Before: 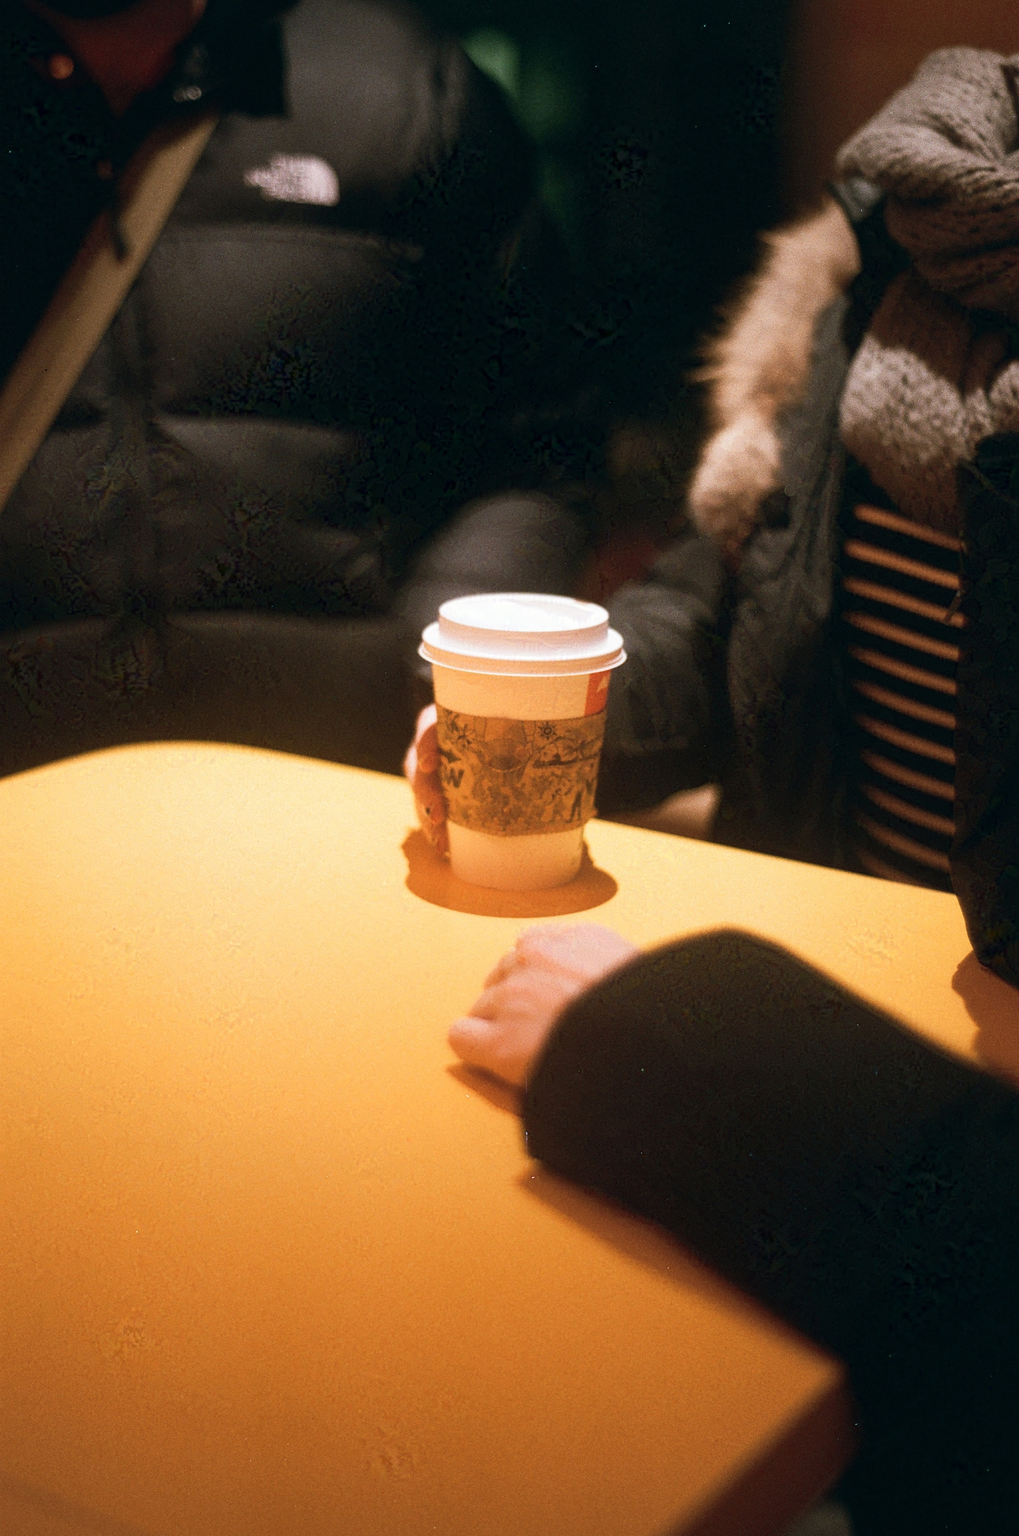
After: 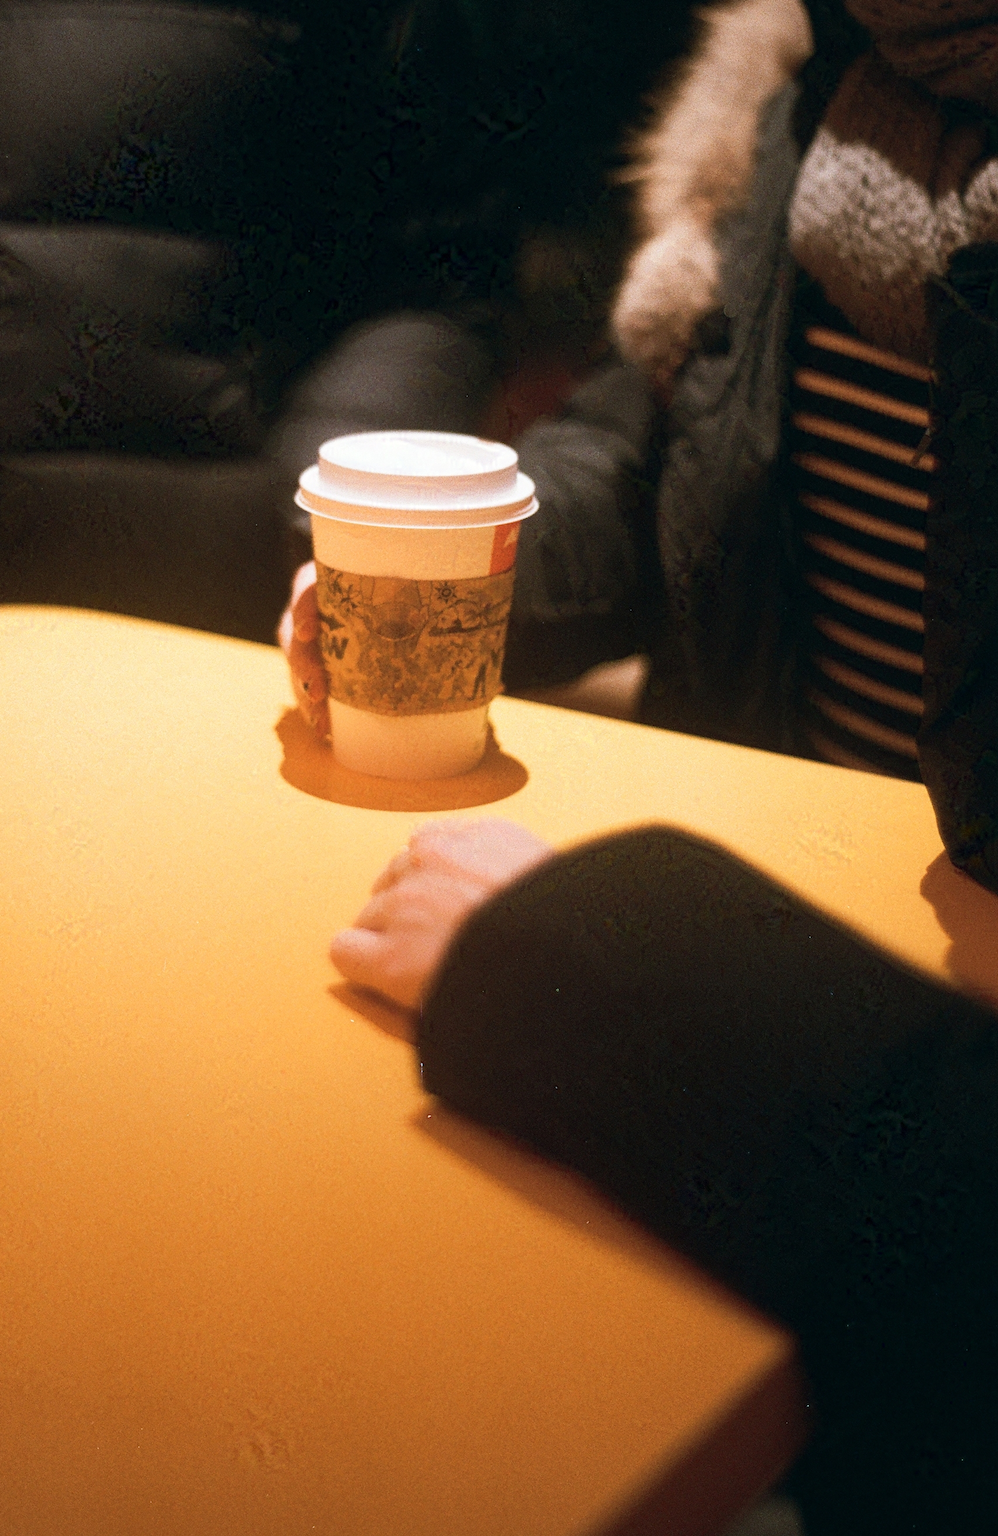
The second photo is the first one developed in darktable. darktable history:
crop: left 16.428%, top 14.717%
